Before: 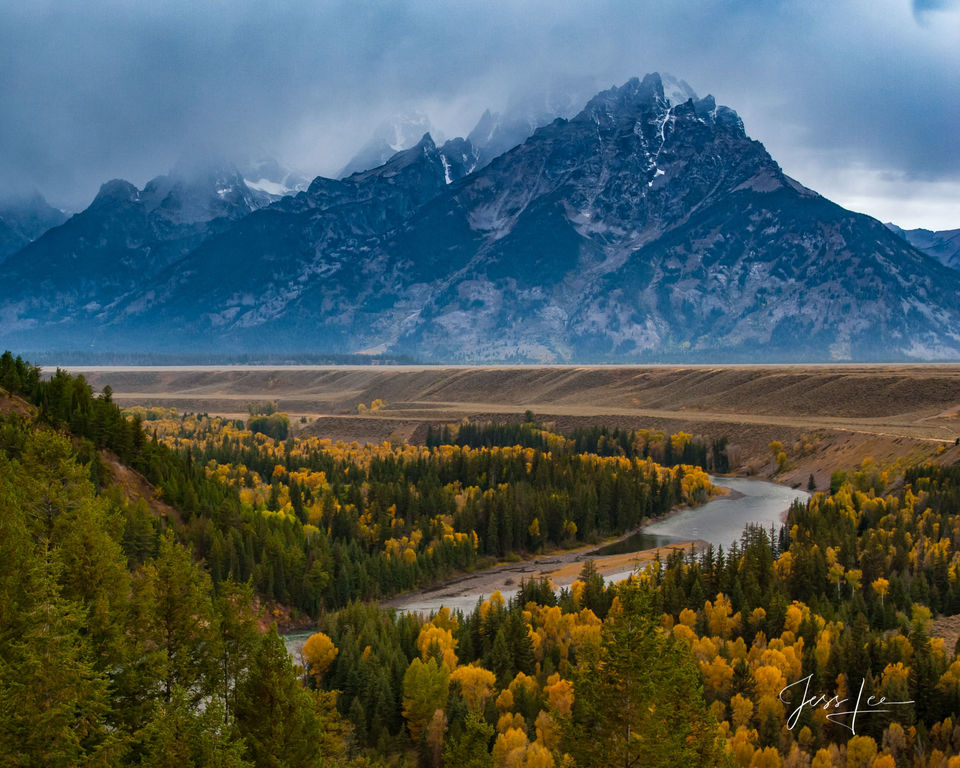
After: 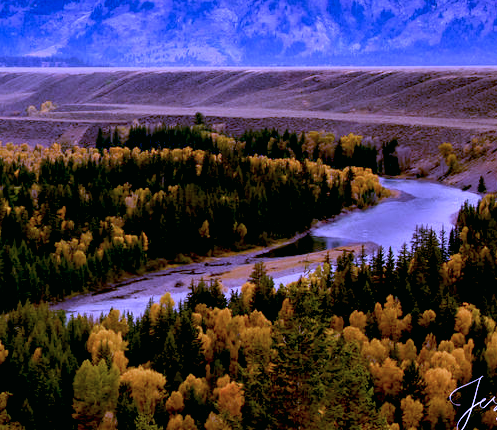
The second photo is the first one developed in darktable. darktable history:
color calibration: illuminant custom, x 0.379, y 0.481, temperature 4443.07 K
crop: left 34.479%, top 38.822%, right 13.718%, bottom 5.172%
color balance: mode lift, gamma, gain (sRGB), lift [0.997, 0.979, 1.021, 1.011], gamma [1, 1.084, 0.916, 0.998], gain [1, 0.87, 1.13, 1.101], contrast 4.55%, contrast fulcrum 38.24%, output saturation 104.09%
exposure: black level correction 0.025, exposure 0.182 EV, compensate highlight preservation false
